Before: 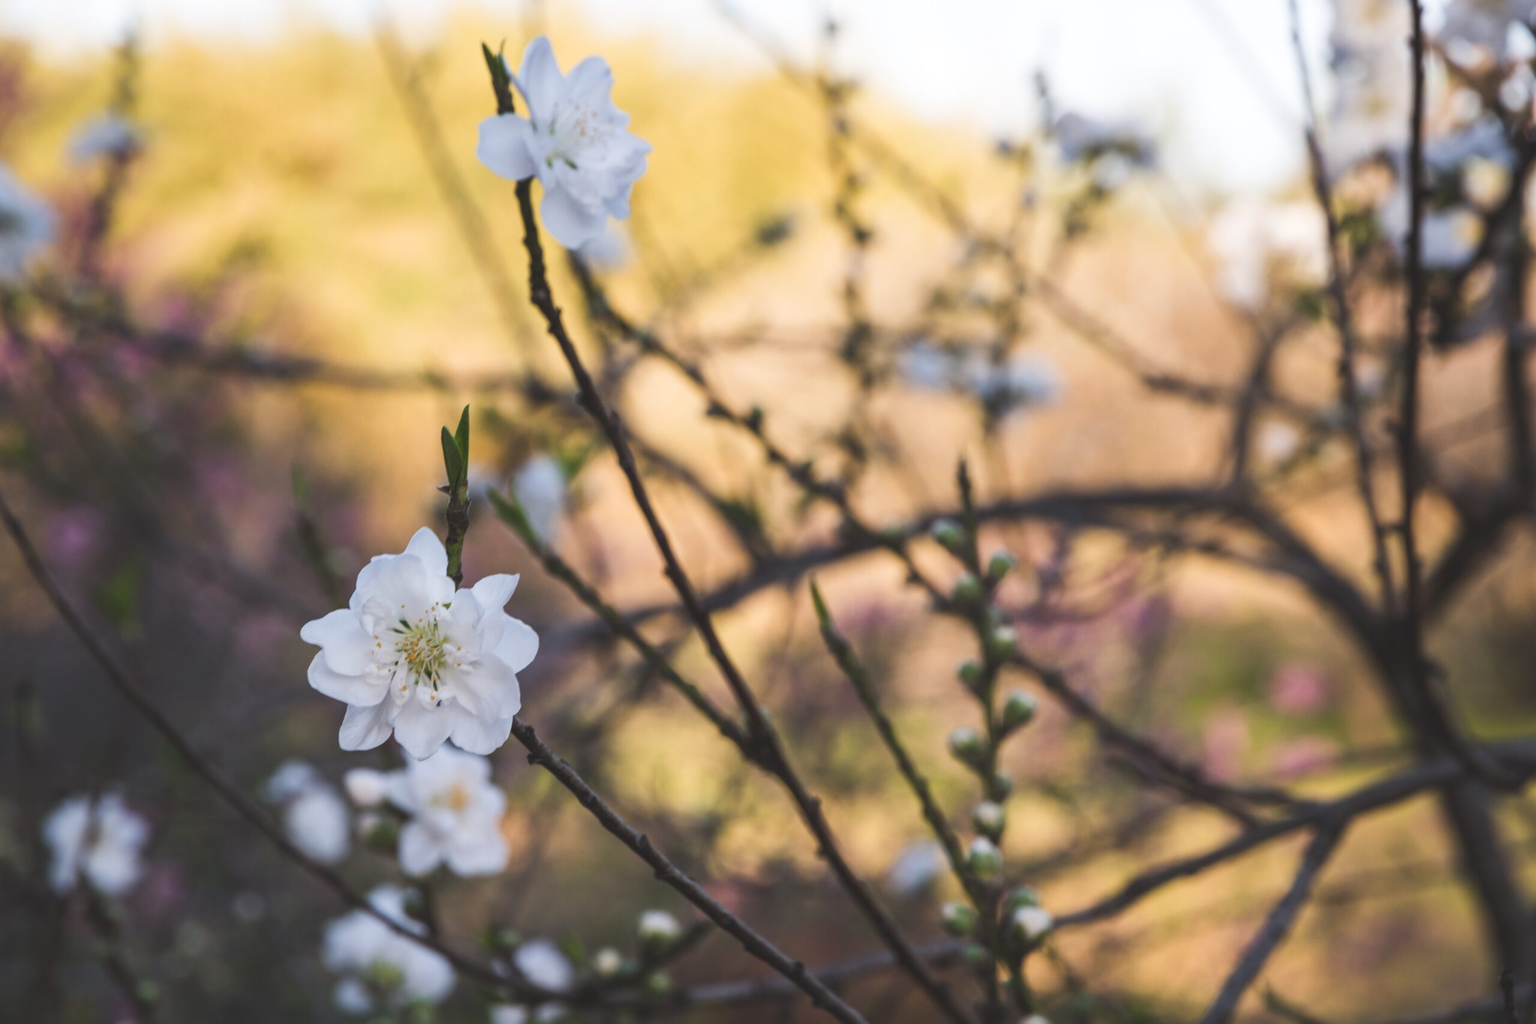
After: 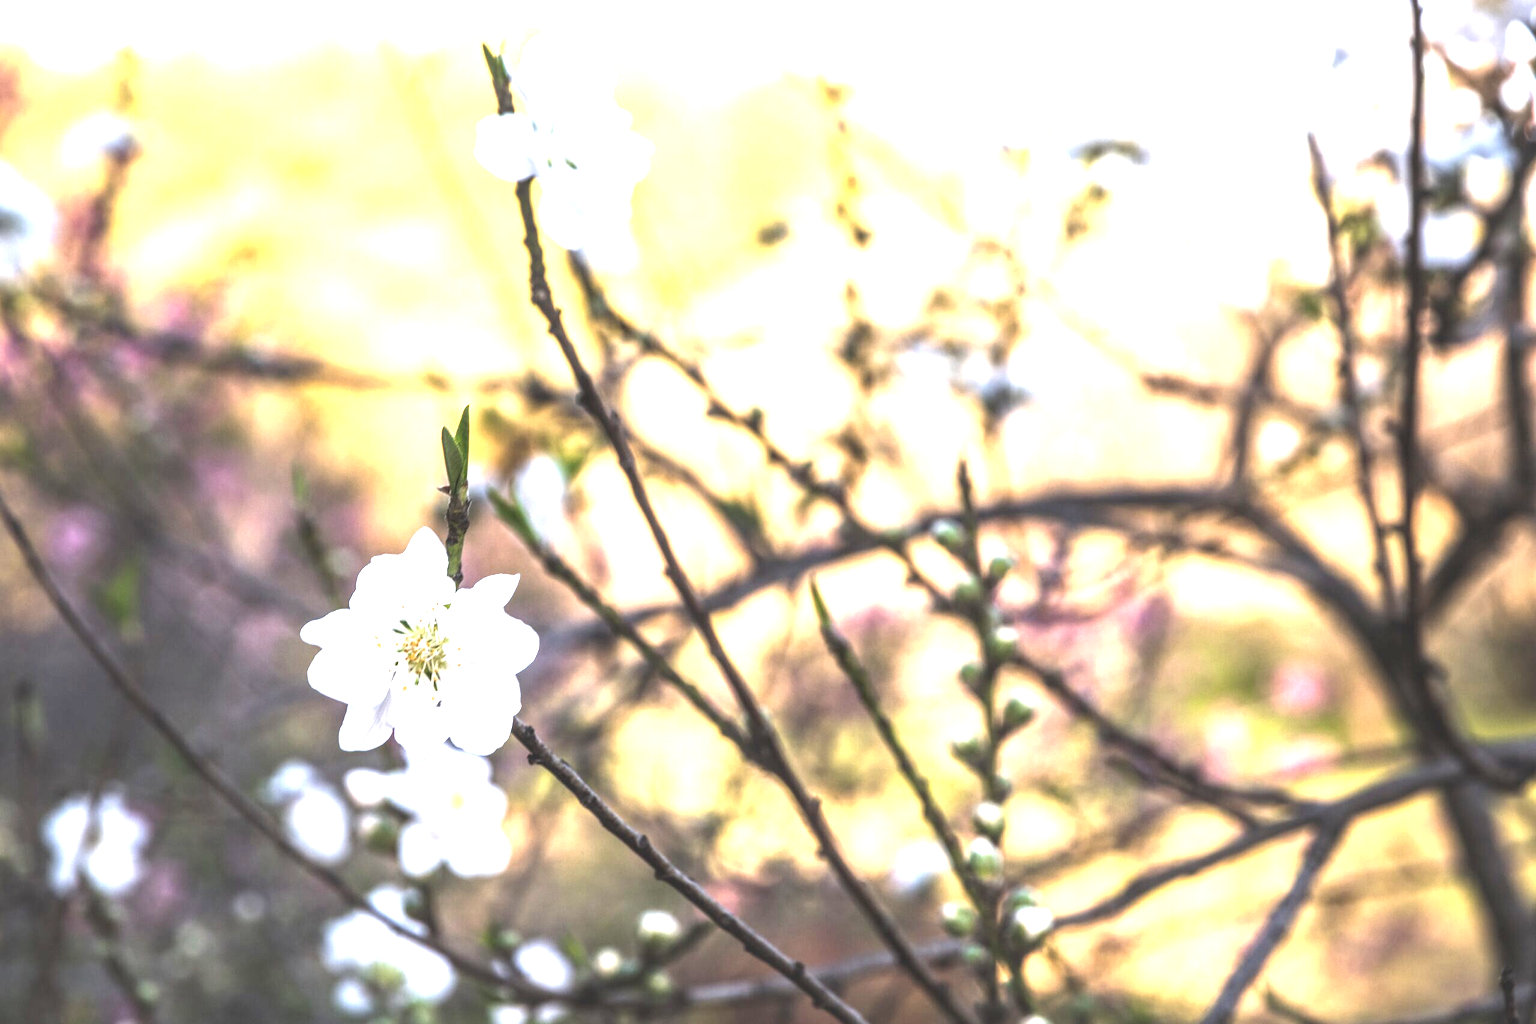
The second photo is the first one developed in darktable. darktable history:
exposure: black level correction 0, exposure 1.627 EV, compensate highlight preservation false
local contrast: detail 153%
